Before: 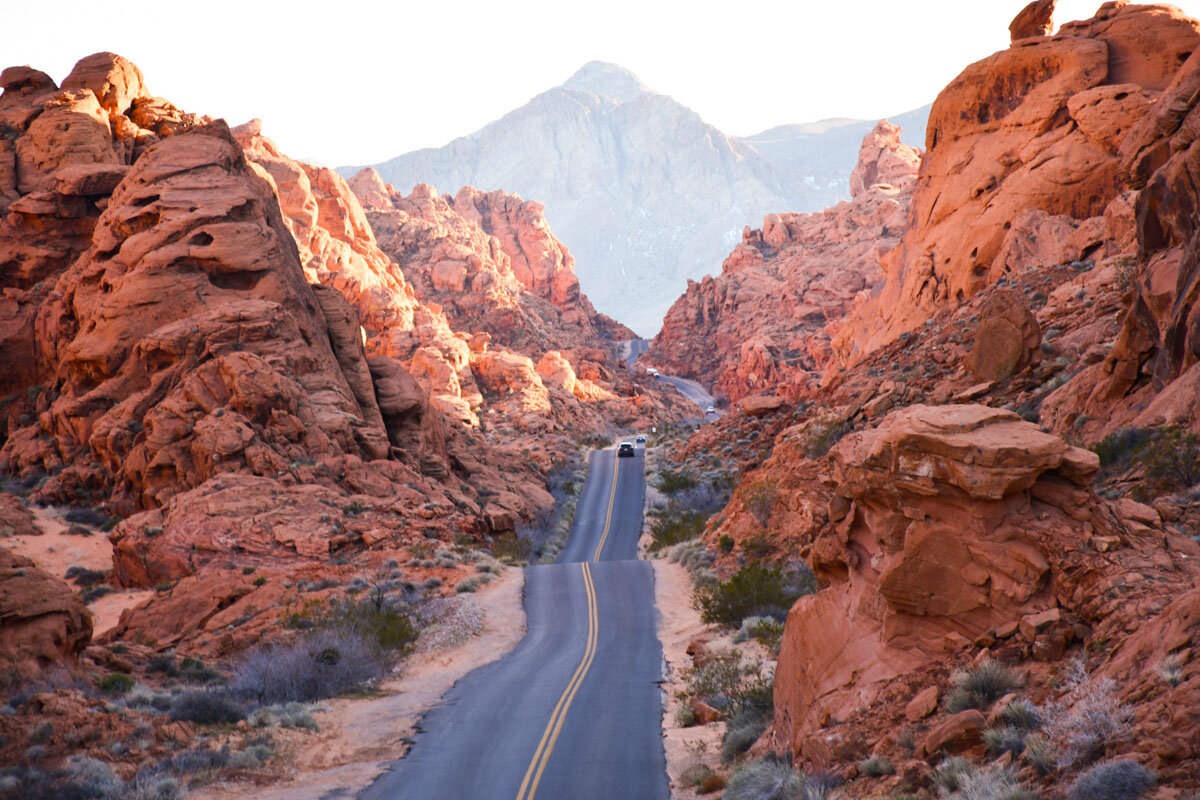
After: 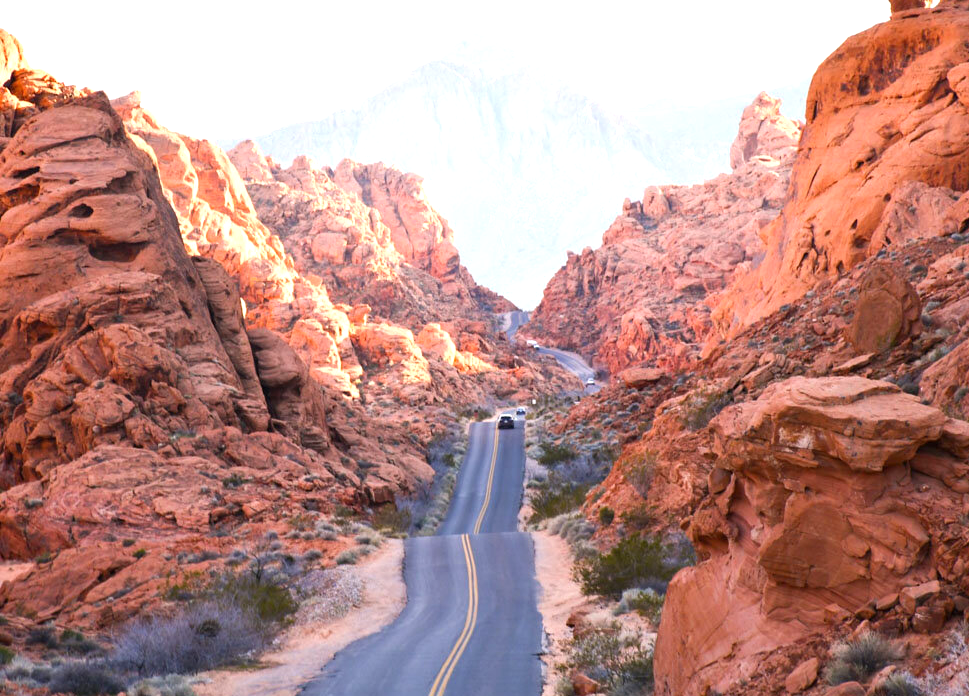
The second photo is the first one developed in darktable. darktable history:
crop: left 10.022%, top 3.609%, right 9.194%, bottom 9.276%
base curve: curves: ch0 [(0, 0) (0.297, 0.298) (1, 1)], preserve colors none
exposure: exposure 0.563 EV, compensate exposure bias true, compensate highlight preservation false
